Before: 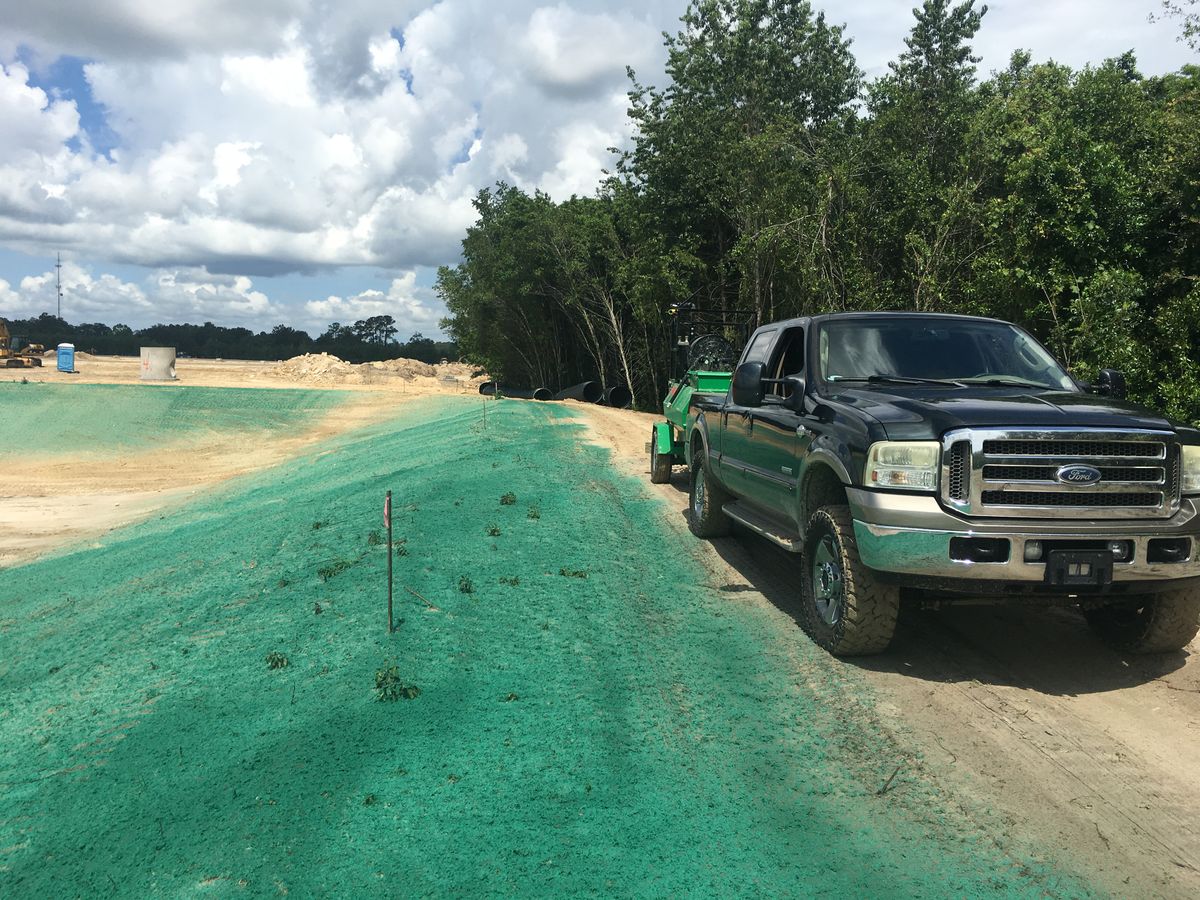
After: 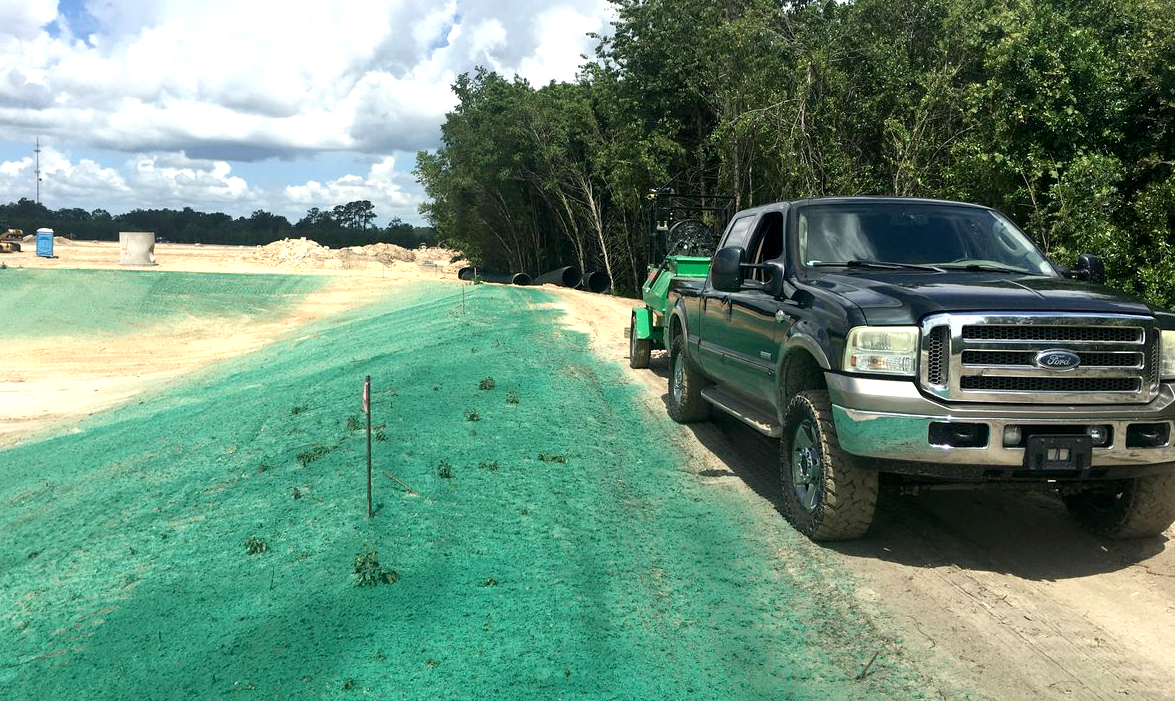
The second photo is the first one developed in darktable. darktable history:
color zones: curves: ch0 [(0, 0.558) (0.143, 0.559) (0.286, 0.529) (0.429, 0.505) (0.571, 0.5) (0.714, 0.5) (0.857, 0.5) (1, 0.558)]; ch1 [(0, 0.469) (0.01, 0.469) (0.12, 0.446) (0.248, 0.469) (0.5, 0.5) (0.748, 0.5) (0.99, 0.469) (1, 0.469)]
crop and rotate: left 1.814%, top 12.818%, right 0.25%, bottom 9.225%
exposure: black level correction 0.005, exposure 0.417 EV, compensate highlight preservation false
